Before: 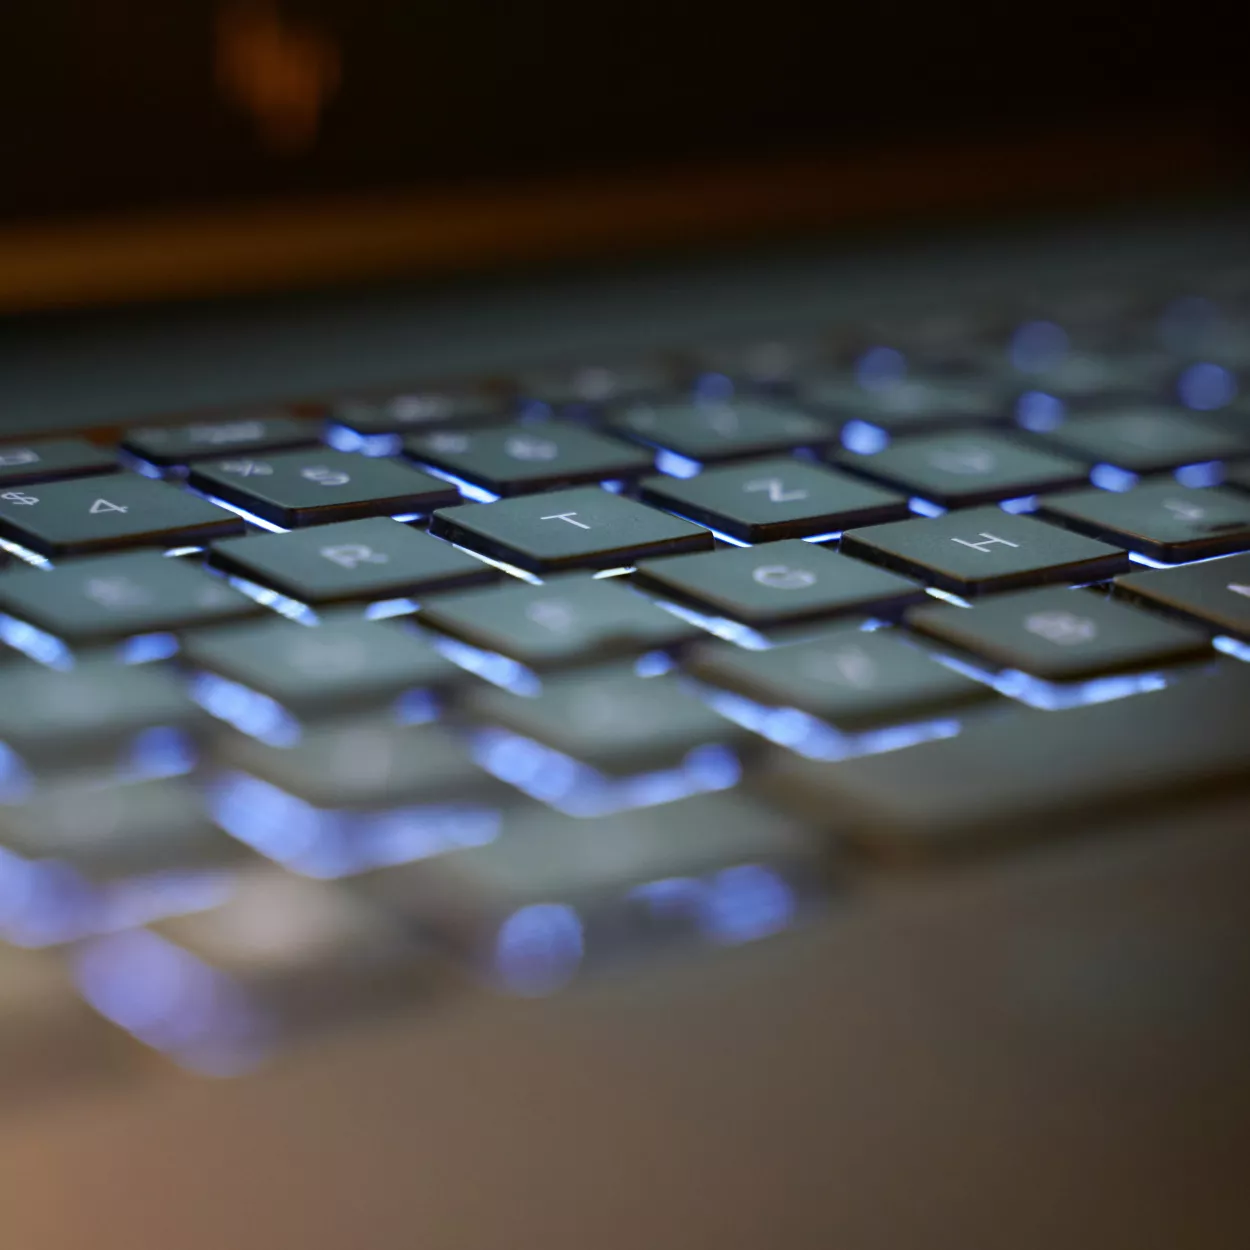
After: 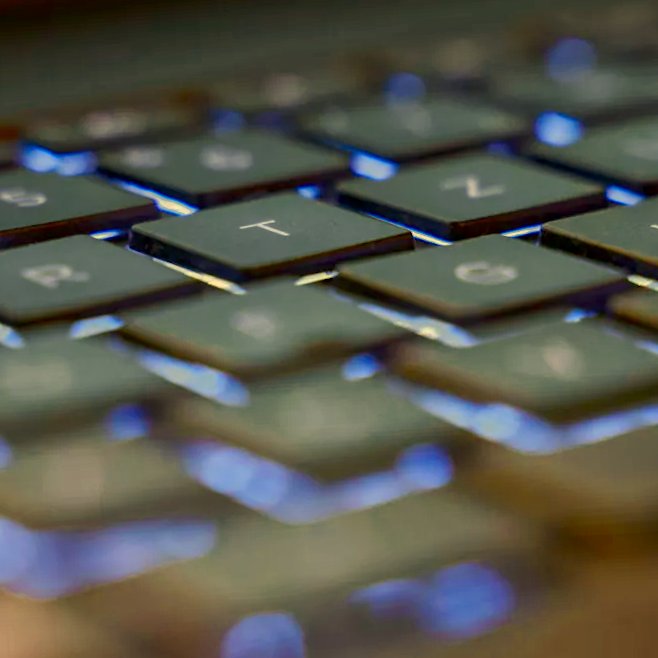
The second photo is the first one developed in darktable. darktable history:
exposure: exposure -0.293 EV, compensate highlight preservation false
rotate and perspective: rotation -3.18°, automatic cropping off
tone equalizer: -8 EV 0.25 EV, -7 EV 0.417 EV, -6 EV 0.417 EV, -5 EV 0.25 EV, -3 EV -0.25 EV, -2 EV -0.417 EV, -1 EV -0.417 EV, +0 EV -0.25 EV, edges refinement/feathering 500, mask exposure compensation -1.57 EV, preserve details guided filter
color zones: curves: ch0 [(0.004, 0.305) (0.261, 0.623) (0.389, 0.399) (0.708, 0.571) (0.947, 0.34)]; ch1 [(0.025, 0.645) (0.229, 0.584) (0.326, 0.551) (0.484, 0.262) (0.757, 0.643)]
white balance: red 1.123, blue 0.83
color balance rgb: linear chroma grading › global chroma 15%, perceptual saturation grading › global saturation 30%
local contrast: detail 130%
crop: left 25%, top 25%, right 25%, bottom 25%
